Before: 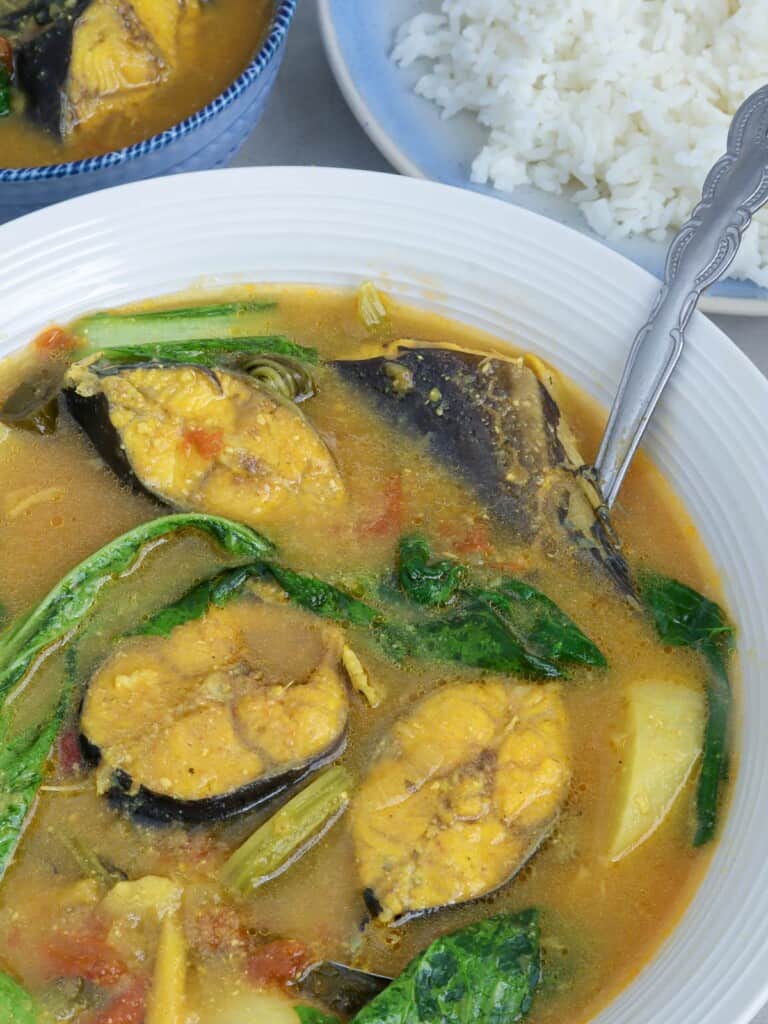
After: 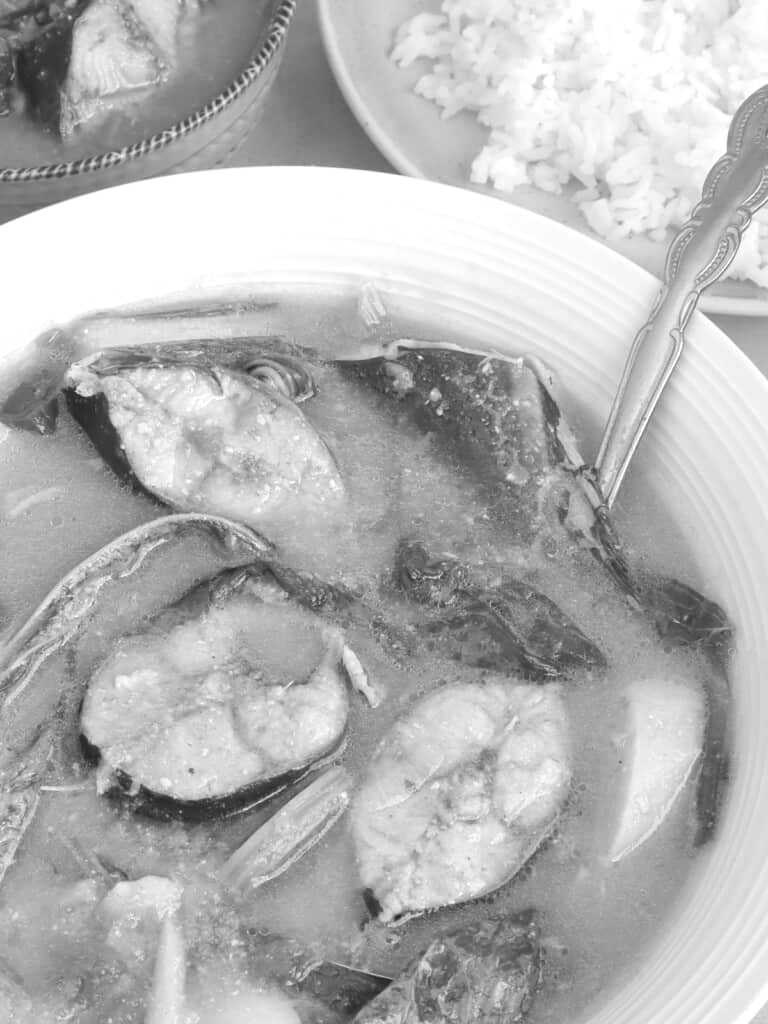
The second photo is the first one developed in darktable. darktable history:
monochrome: a -6.99, b 35.61, size 1.4
colorize: saturation 60%, source mix 100%
